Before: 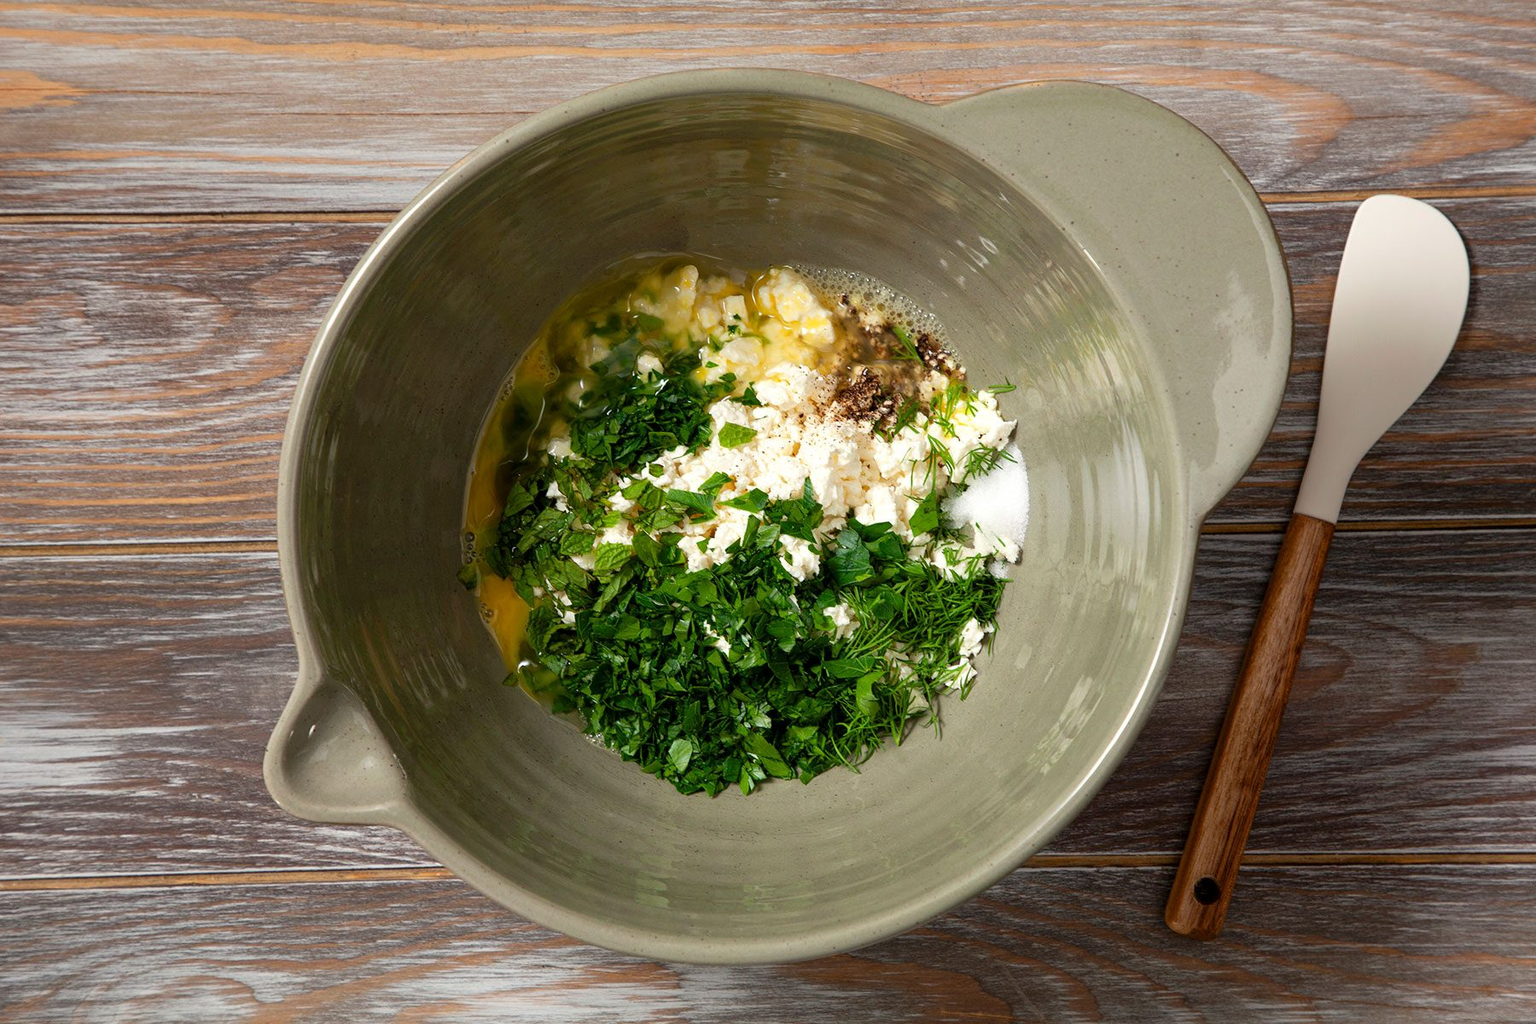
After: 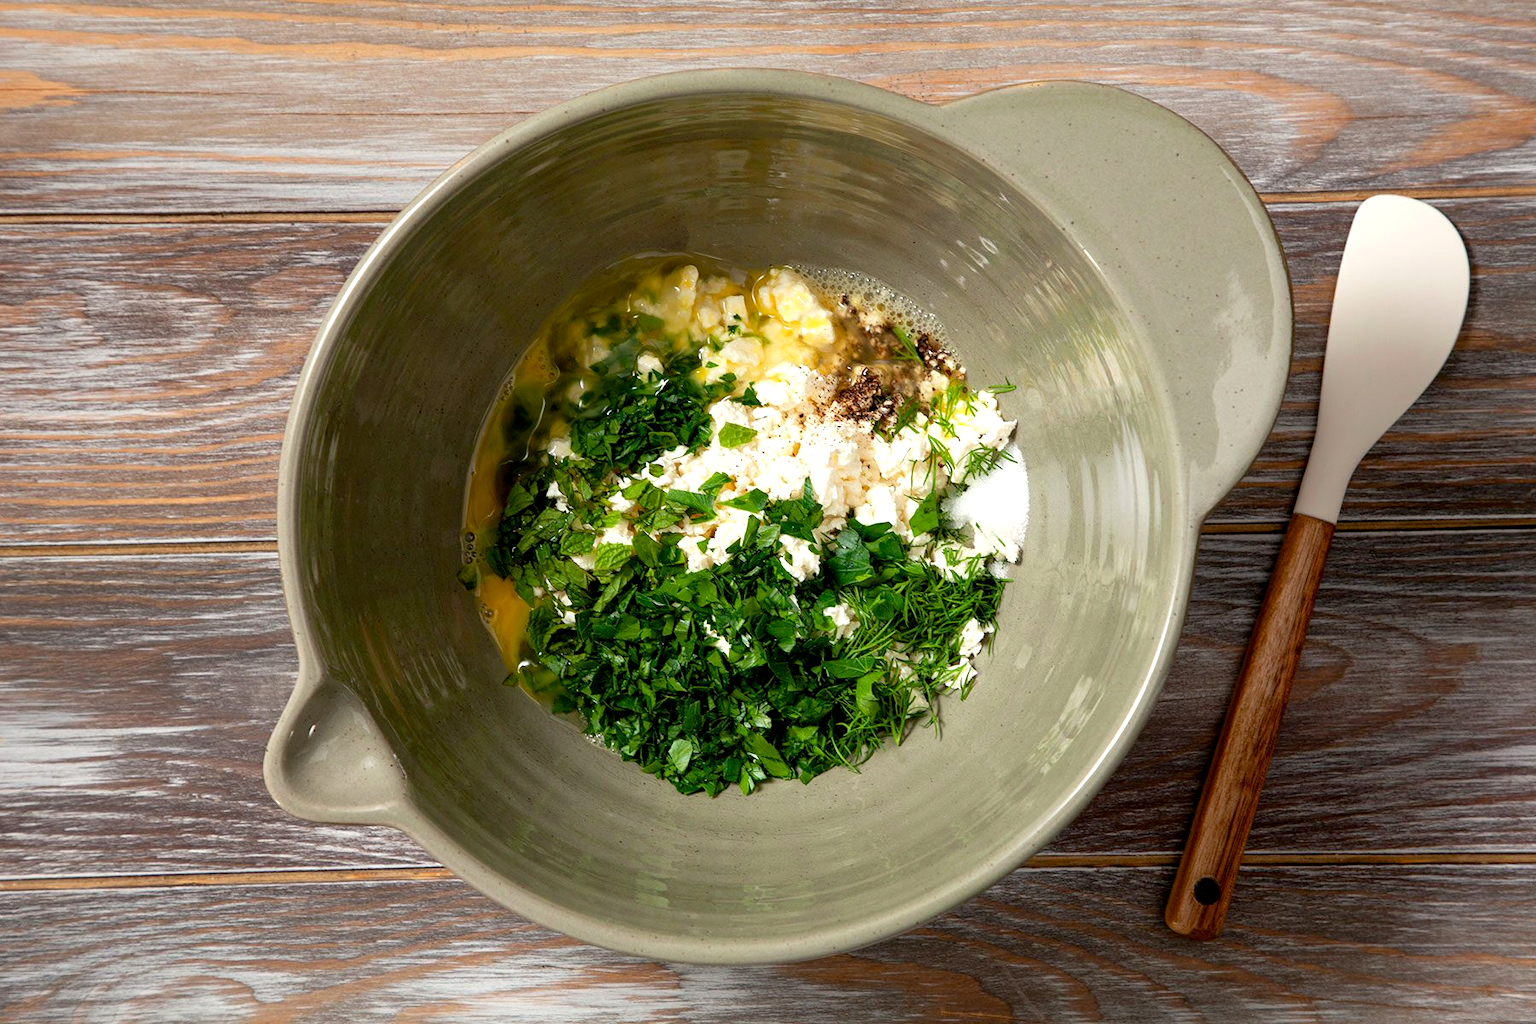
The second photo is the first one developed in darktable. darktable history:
exposure: black level correction 0.005, exposure 0.277 EV, compensate highlight preservation false
